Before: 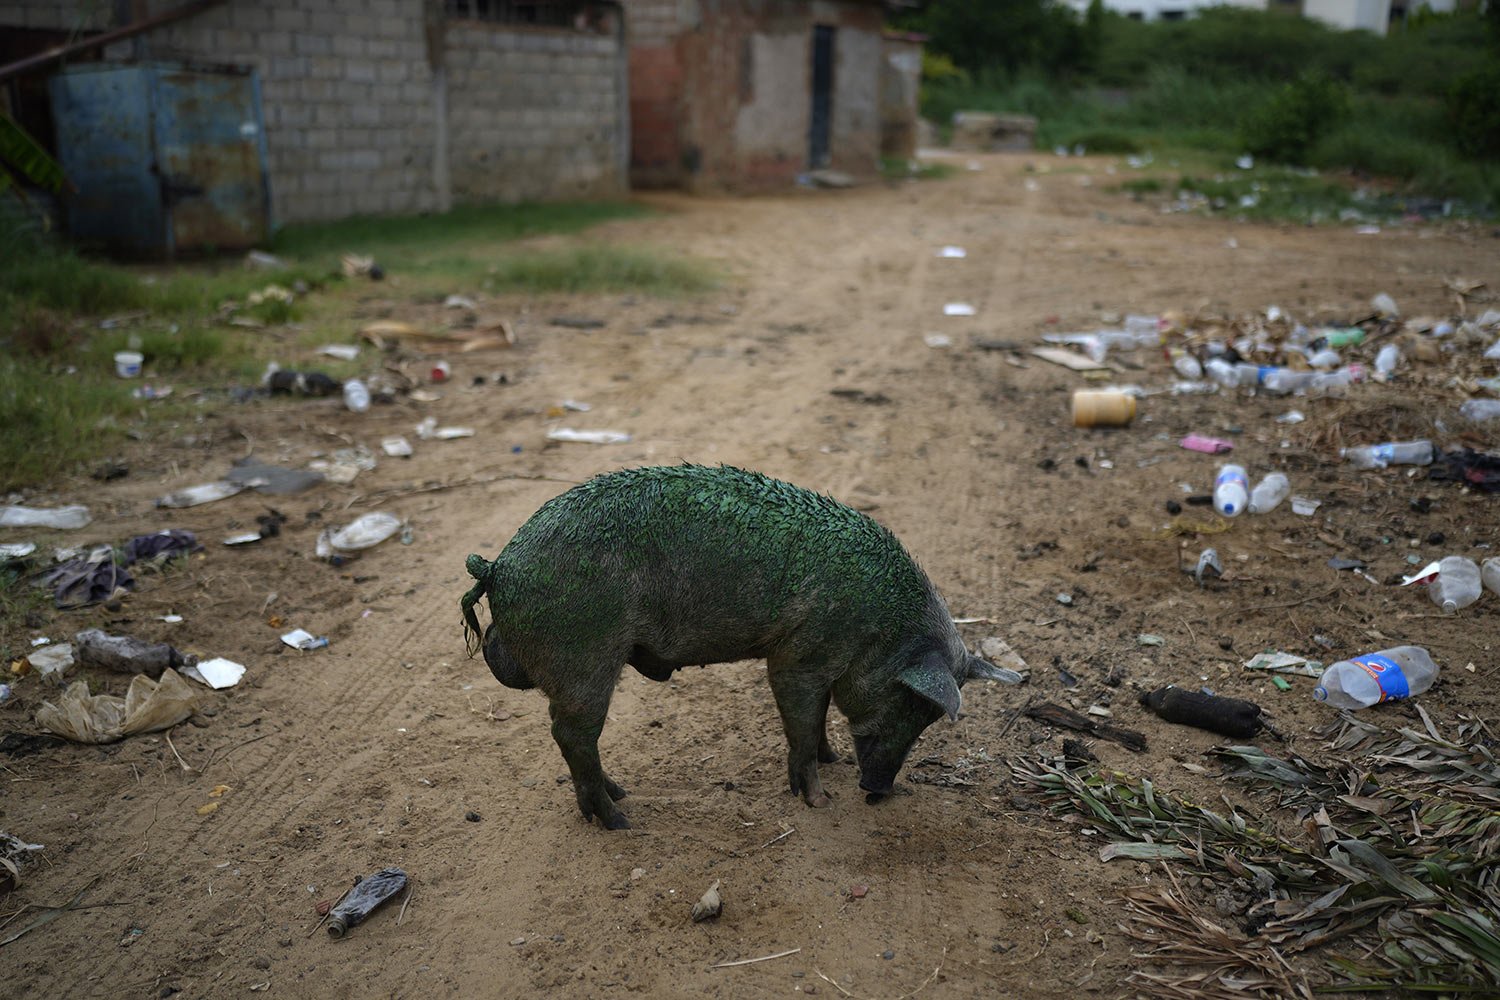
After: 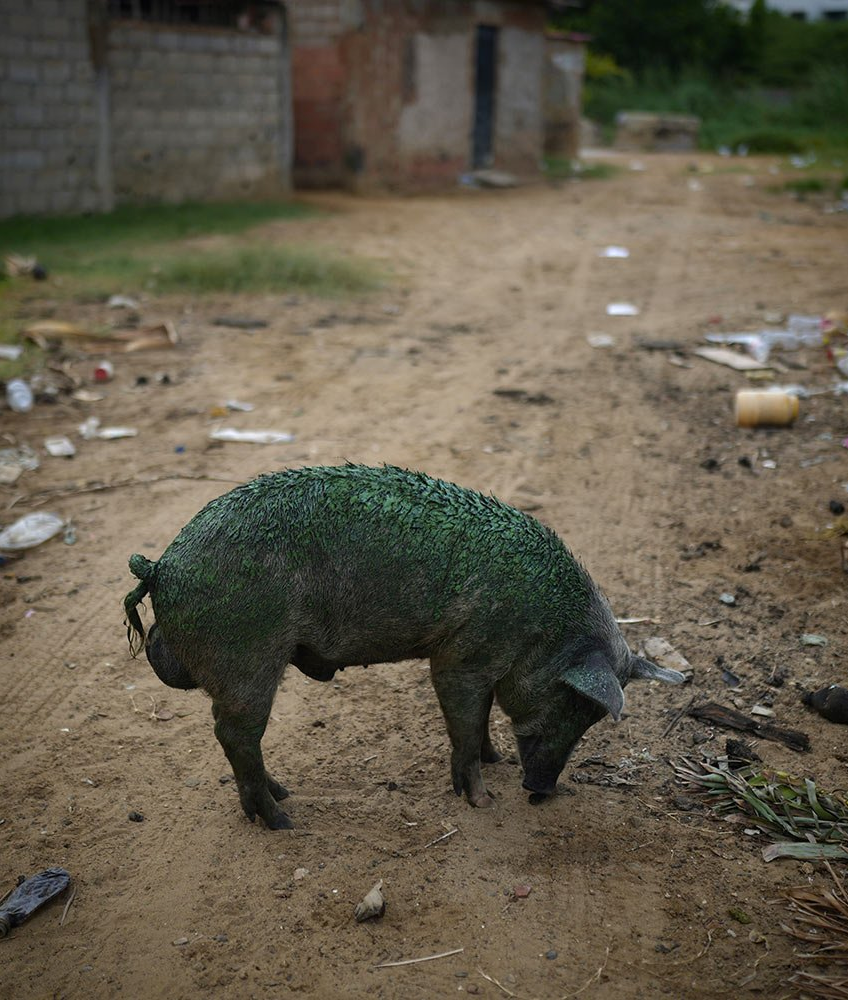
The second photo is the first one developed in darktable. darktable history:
tone equalizer: edges refinement/feathering 500, mask exposure compensation -1.57 EV, preserve details no
crop and rotate: left 22.495%, right 20.962%
vignetting: saturation 0.373, automatic ratio true, unbound false
